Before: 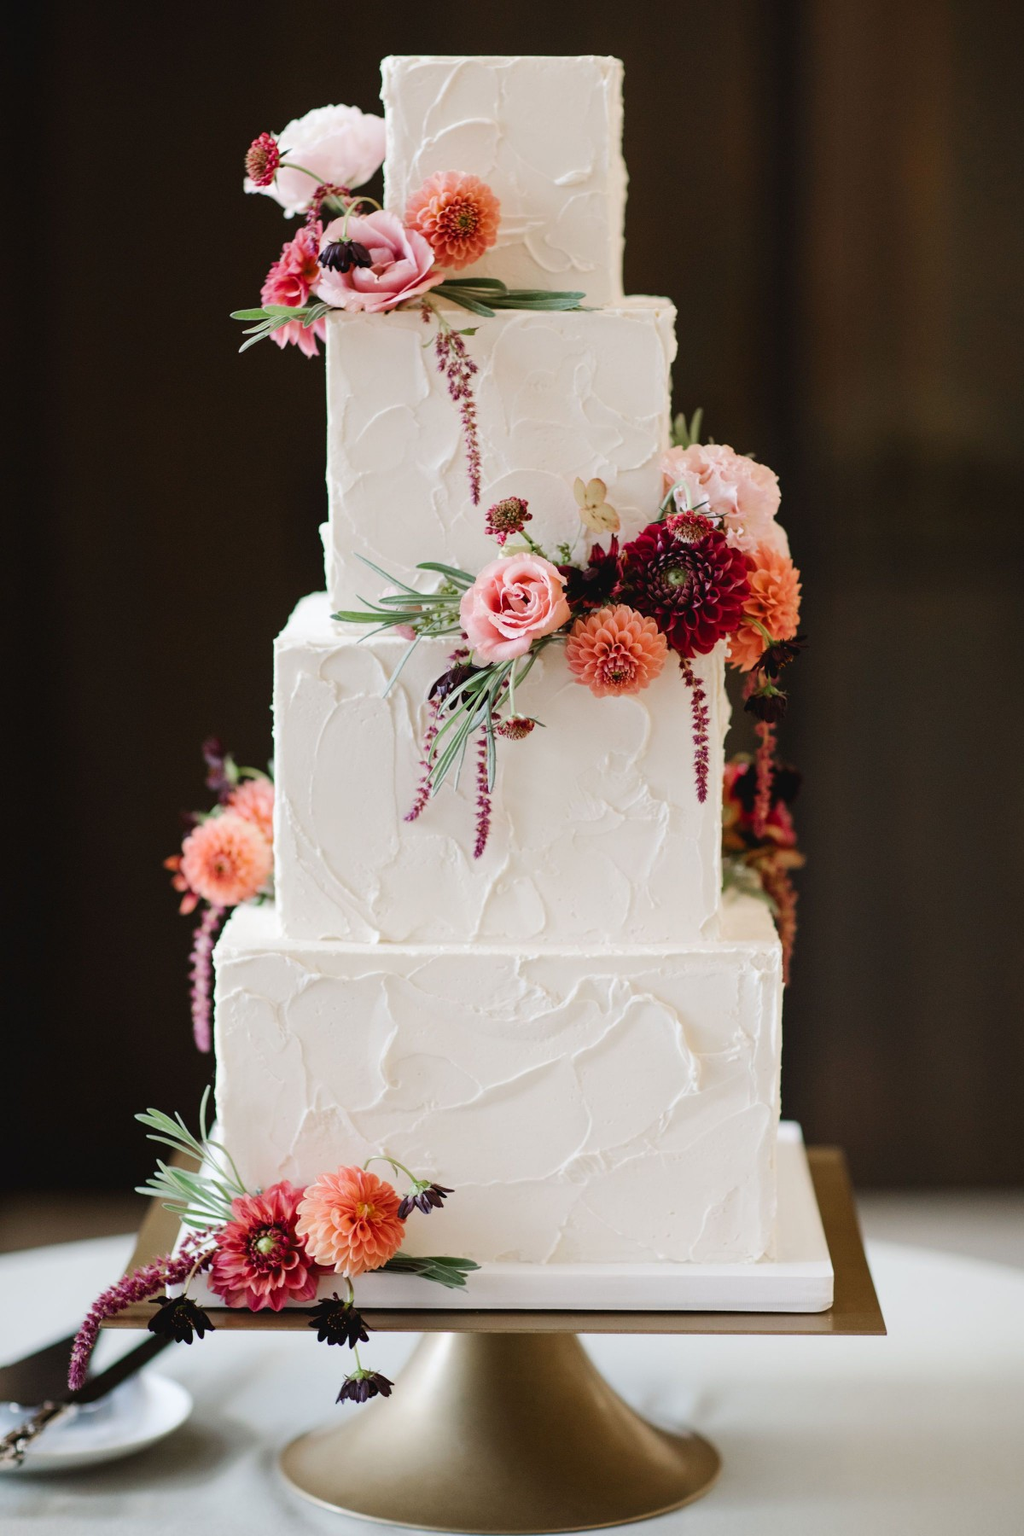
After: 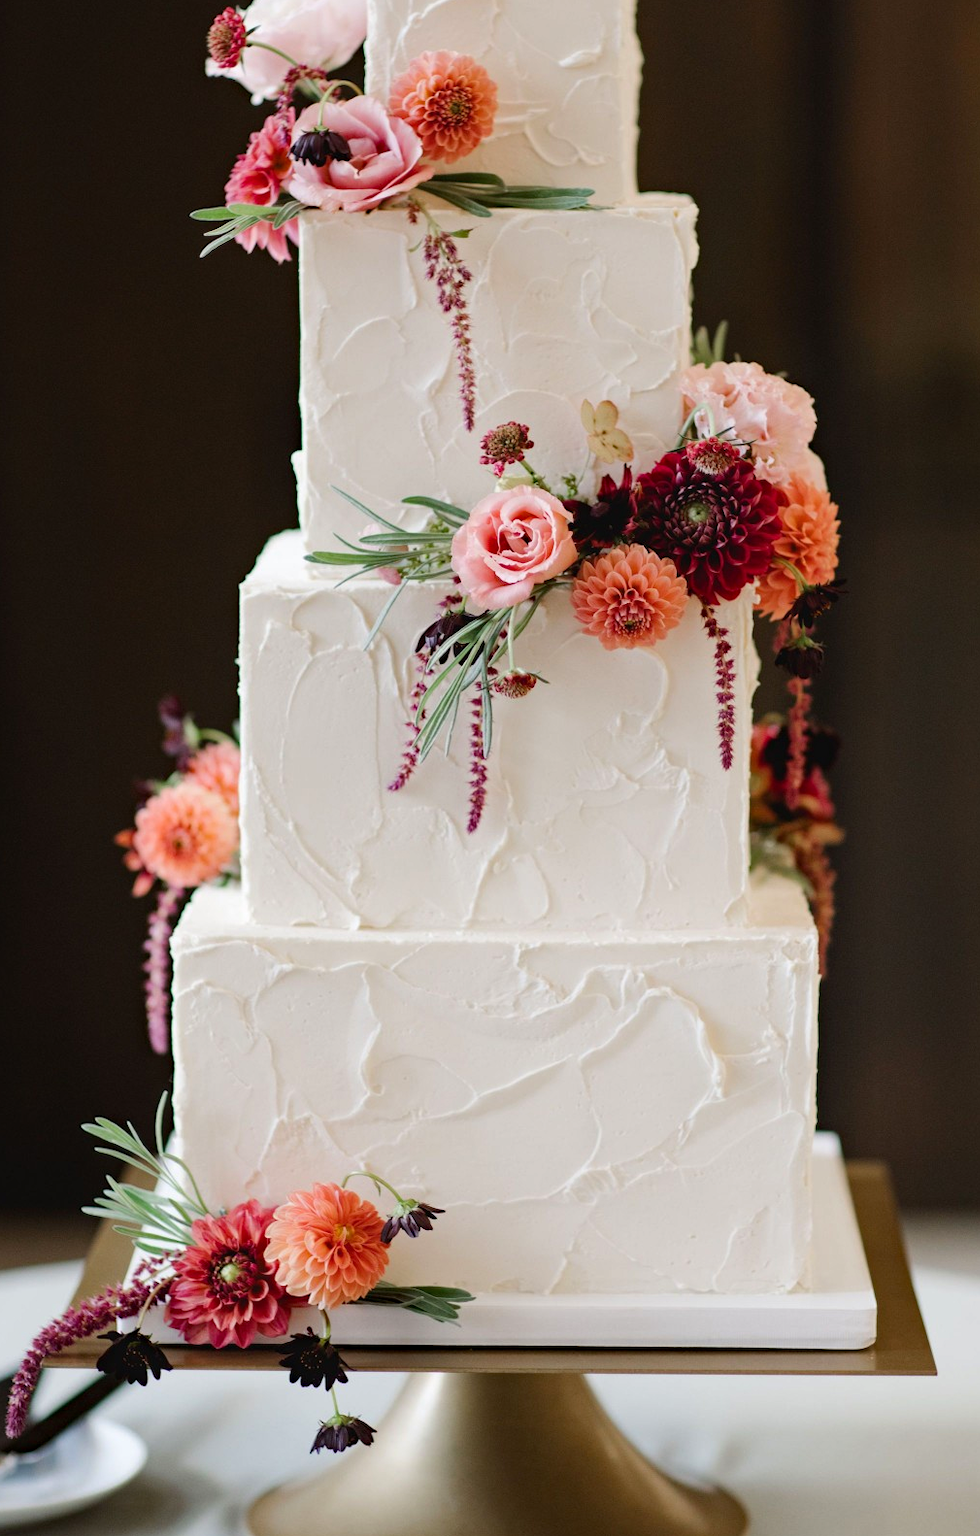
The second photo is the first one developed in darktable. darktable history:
crop: left 6.226%, top 8.264%, right 9.535%, bottom 3.832%
haze removal: compatibility mode true, adaptive false
